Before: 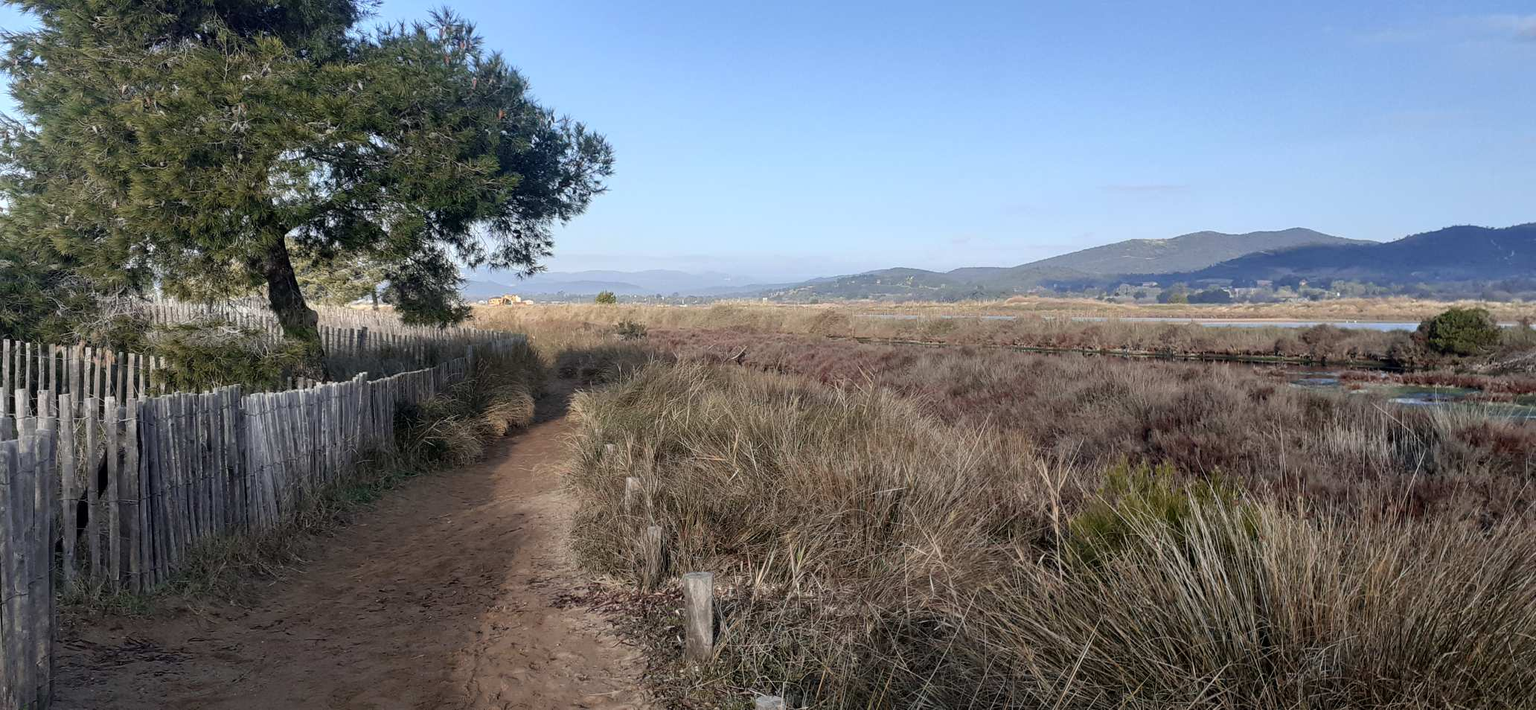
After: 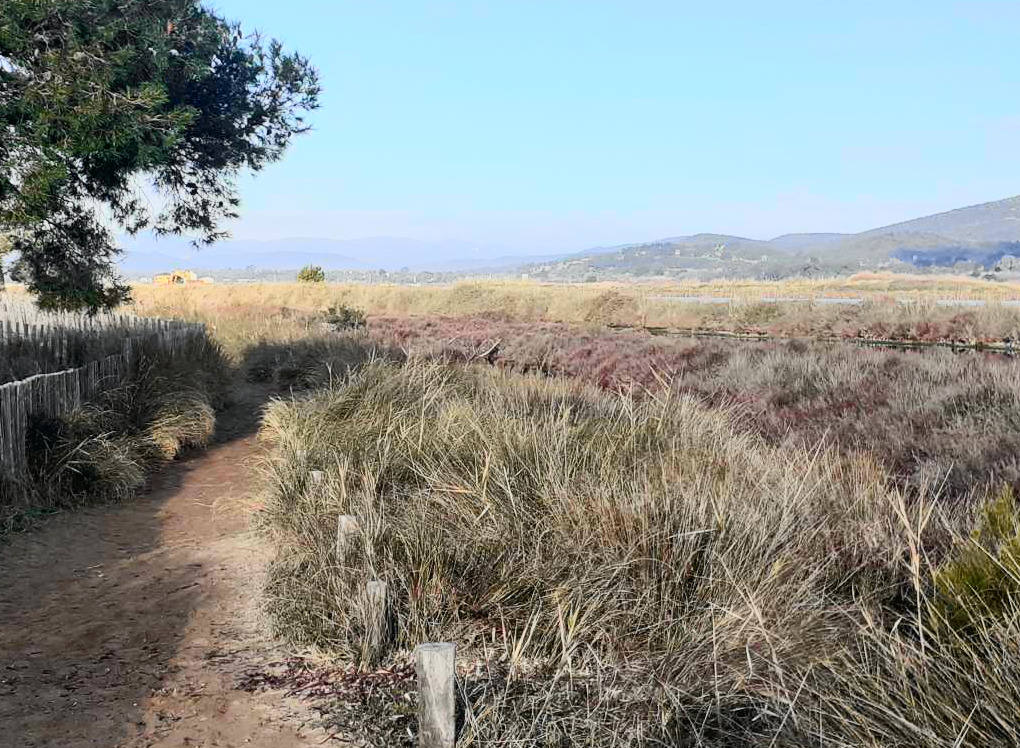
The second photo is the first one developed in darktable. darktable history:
crop and rotate: angle 0.02°, left 24.353%, top 13.219%, right 26.156%, bottom 8.224%
tone curve: curves: ch0 [(0, 0.015) (0.037, 0.022) (0.131, 0.116) (0.316, 0.345) (0.49, 0.615) (0.677, 0.82) (0.813, 0.891) (1, 0.955)]; ch1 [(0, 0) (0.366, 0.367) (0.475, 0.462) (0.494, 0.496) (0.504, 0.497) (0.554, 0.571) (0.618, 0.668) (1, 1)]; ch2 [(0, 0) (0.333, 0.346) (0.375, 0.375) (0.435, 0.424) (0.476, 0.492) (0.502, 0.499) (0.525, 0.522) (0.558, 0.575) (0.614, 0.656) (1, 1)], color space Lab, independent channels, preserve colors none
